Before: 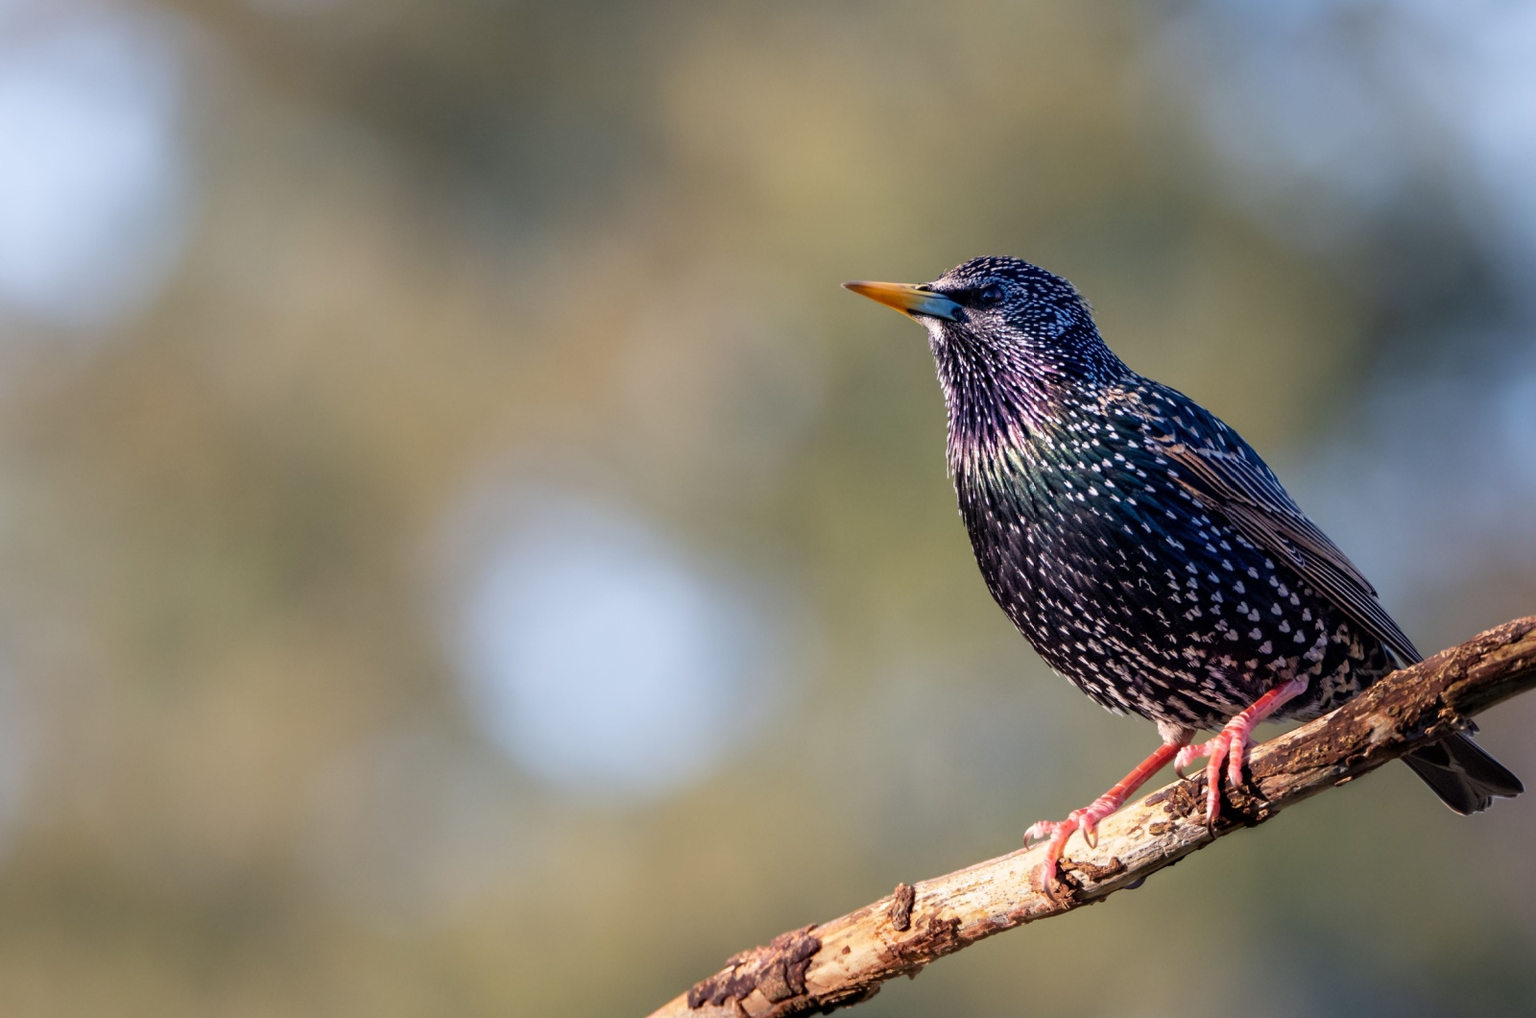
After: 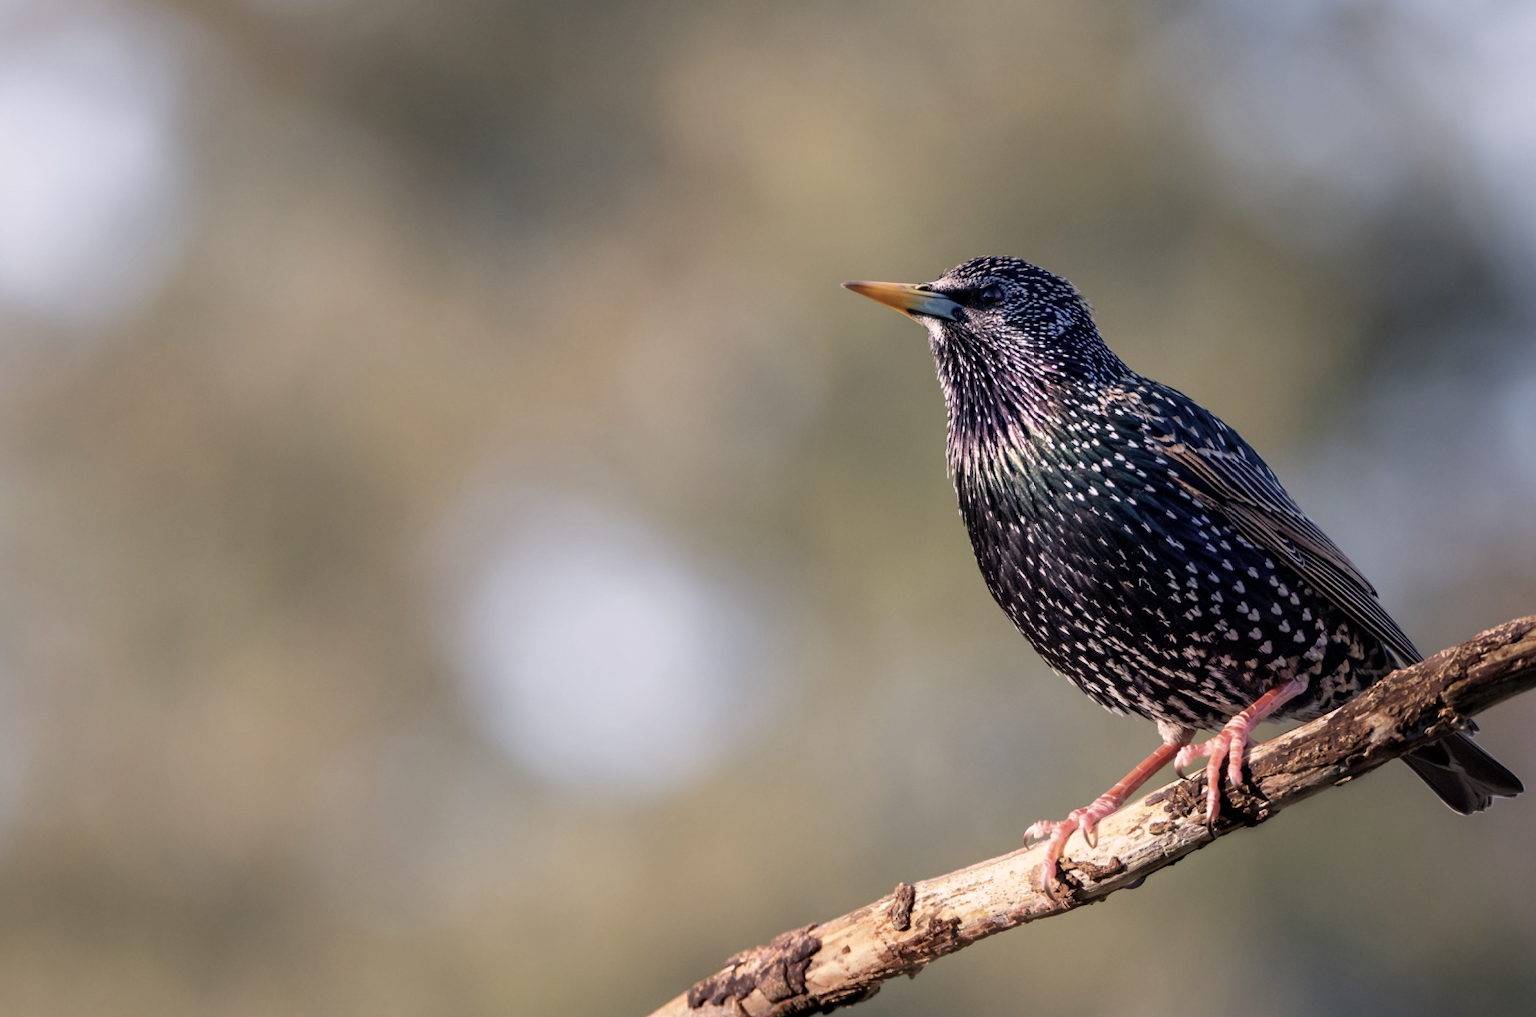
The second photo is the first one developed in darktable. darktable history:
color correction: highlights a* 5.58, highlights b* 5.22, saturation 0.674
